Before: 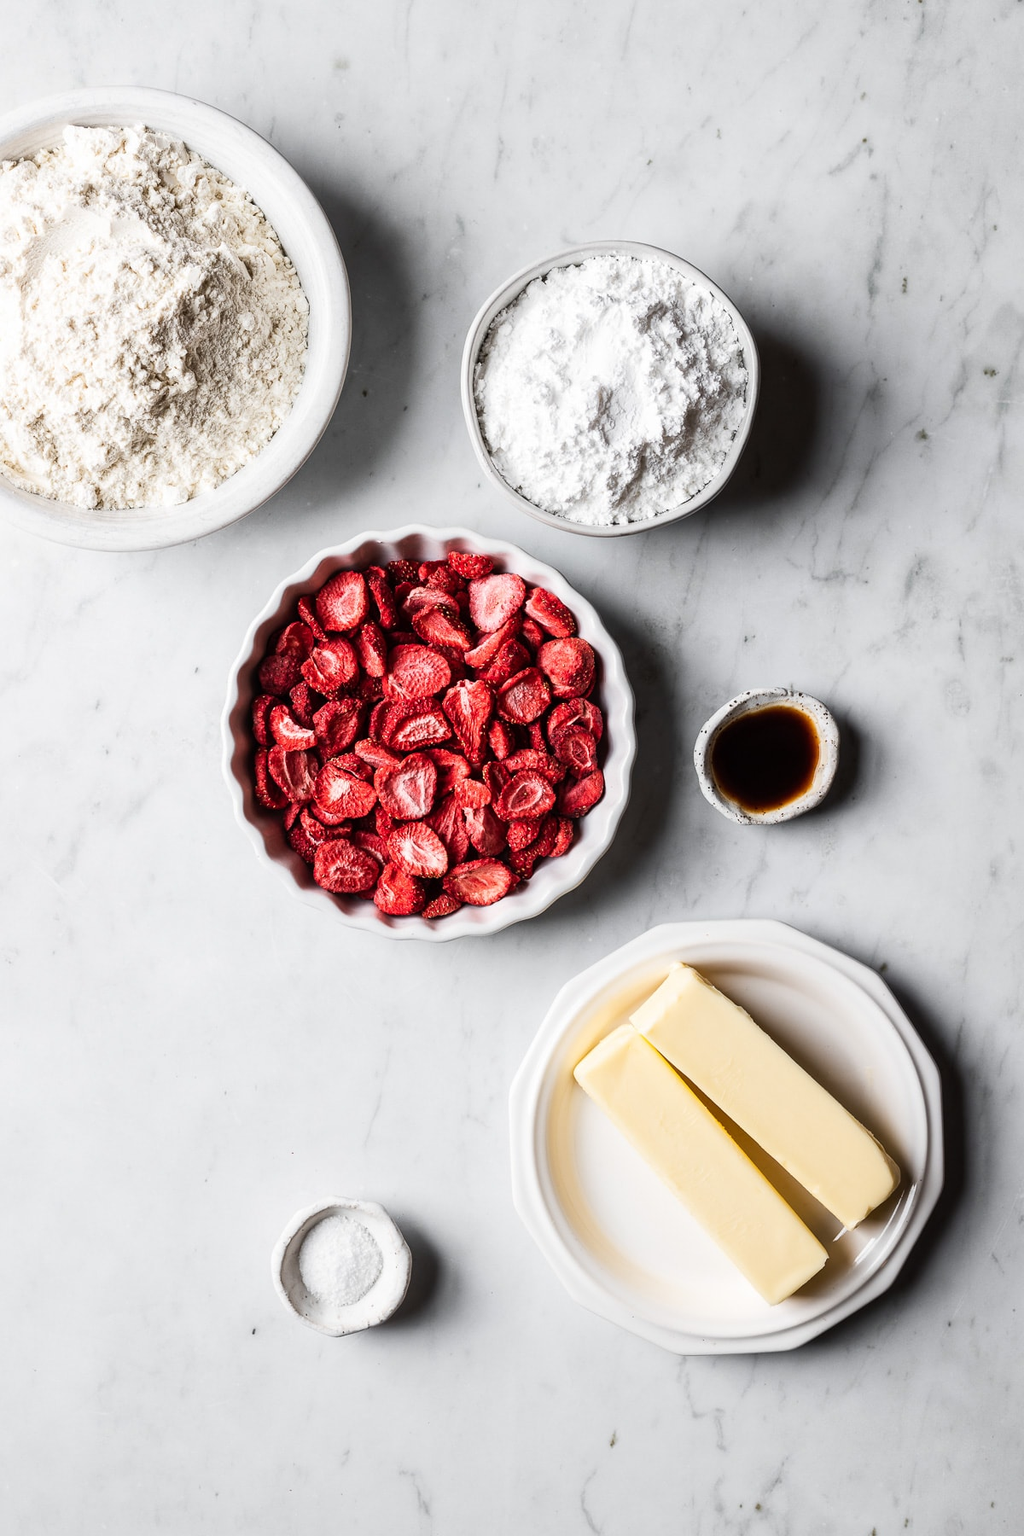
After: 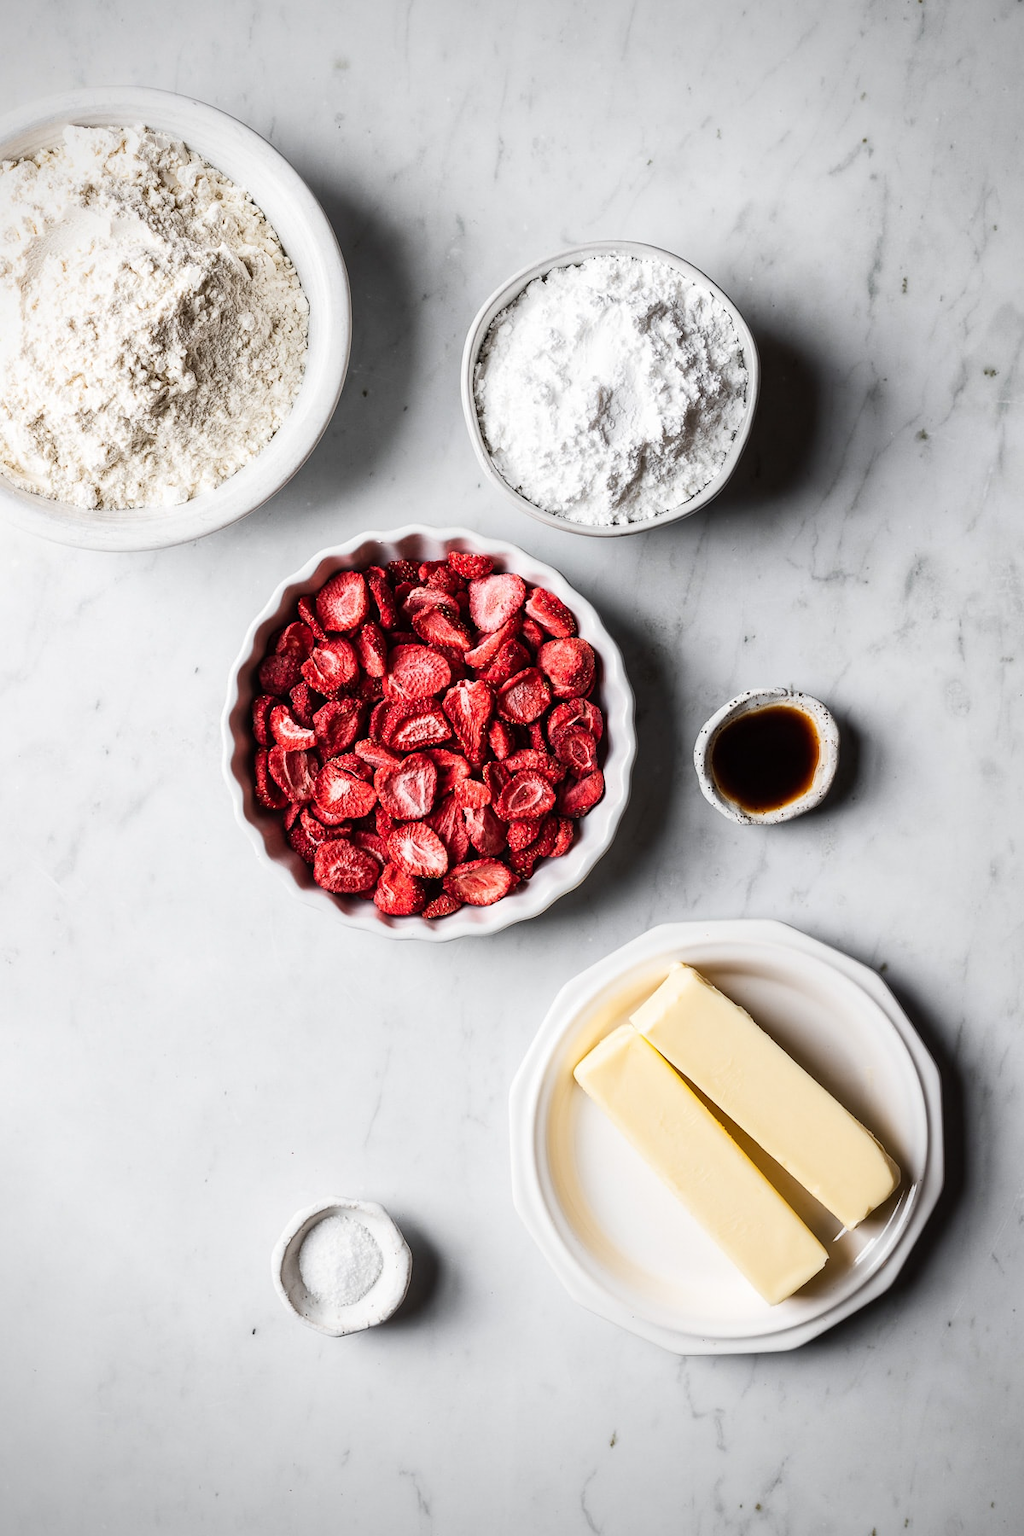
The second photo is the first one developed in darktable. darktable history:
vignetting: saturation 0.383
